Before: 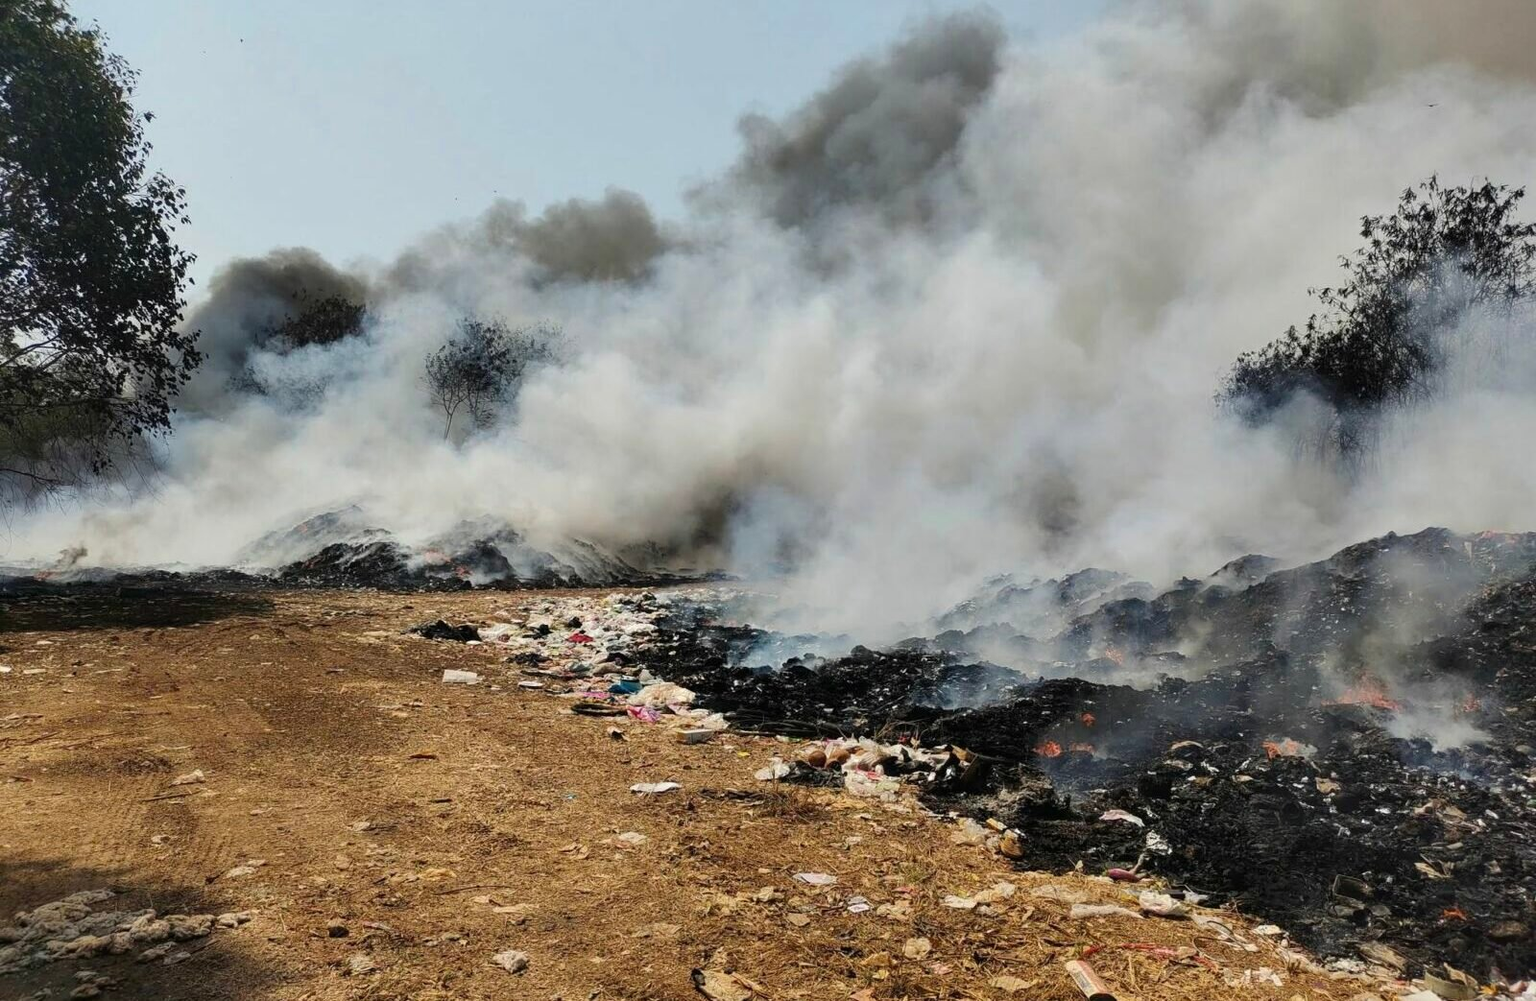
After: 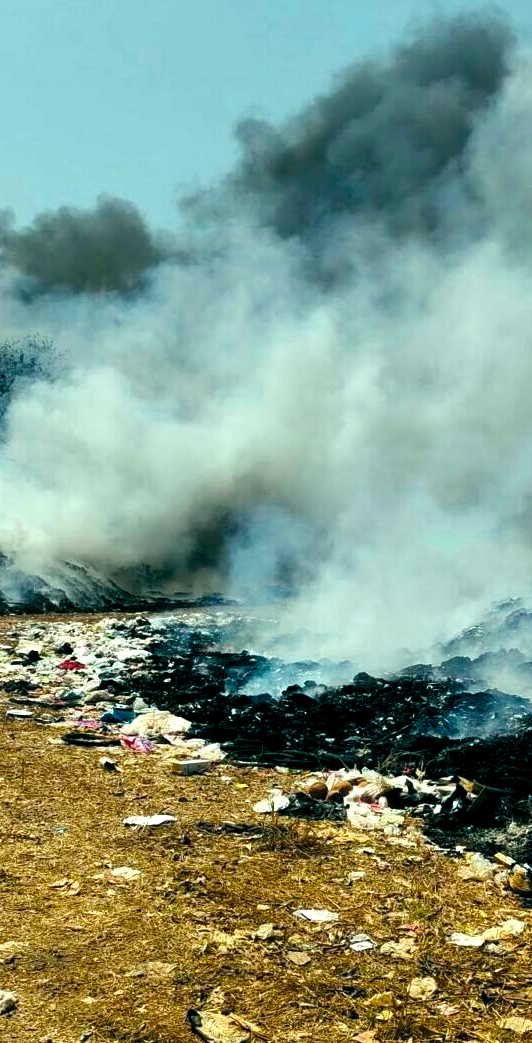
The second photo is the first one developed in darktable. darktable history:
color balance rgb: shadows lift › luminance -7.7%, shadows lift › chroma 2.13%, shadows lift › hue 165.27°, power › luminance -7.77%, power › chroma 1.1%, power › hue 215.88°, highlights gain › luminance 15.15%, highlights gain › chroma 7%, highlights gain › hue 125.57°, global offset › luminance -0.33%, global offset › chroma 0.11%, global offset › hue 165.27°, perceptual saturation grading › global saturation 24.42%, perceptual saturation grading › highlights -24.42%, perceptual saturation grading › mid-tones 24.42%, perceptual saturation grading › shadows 40%, perceptual brilliance grading › global brilliance -5%, perceptual brilliance grading › highlights 24.42%, perceptual brilliance grading › mid-tones 7%, perceptual brilliance grading › shadows -5%
graduated density: on, module defaults
crop: left 33.36%, right 33.36%
white balance: red 1.05, blue 1.072
